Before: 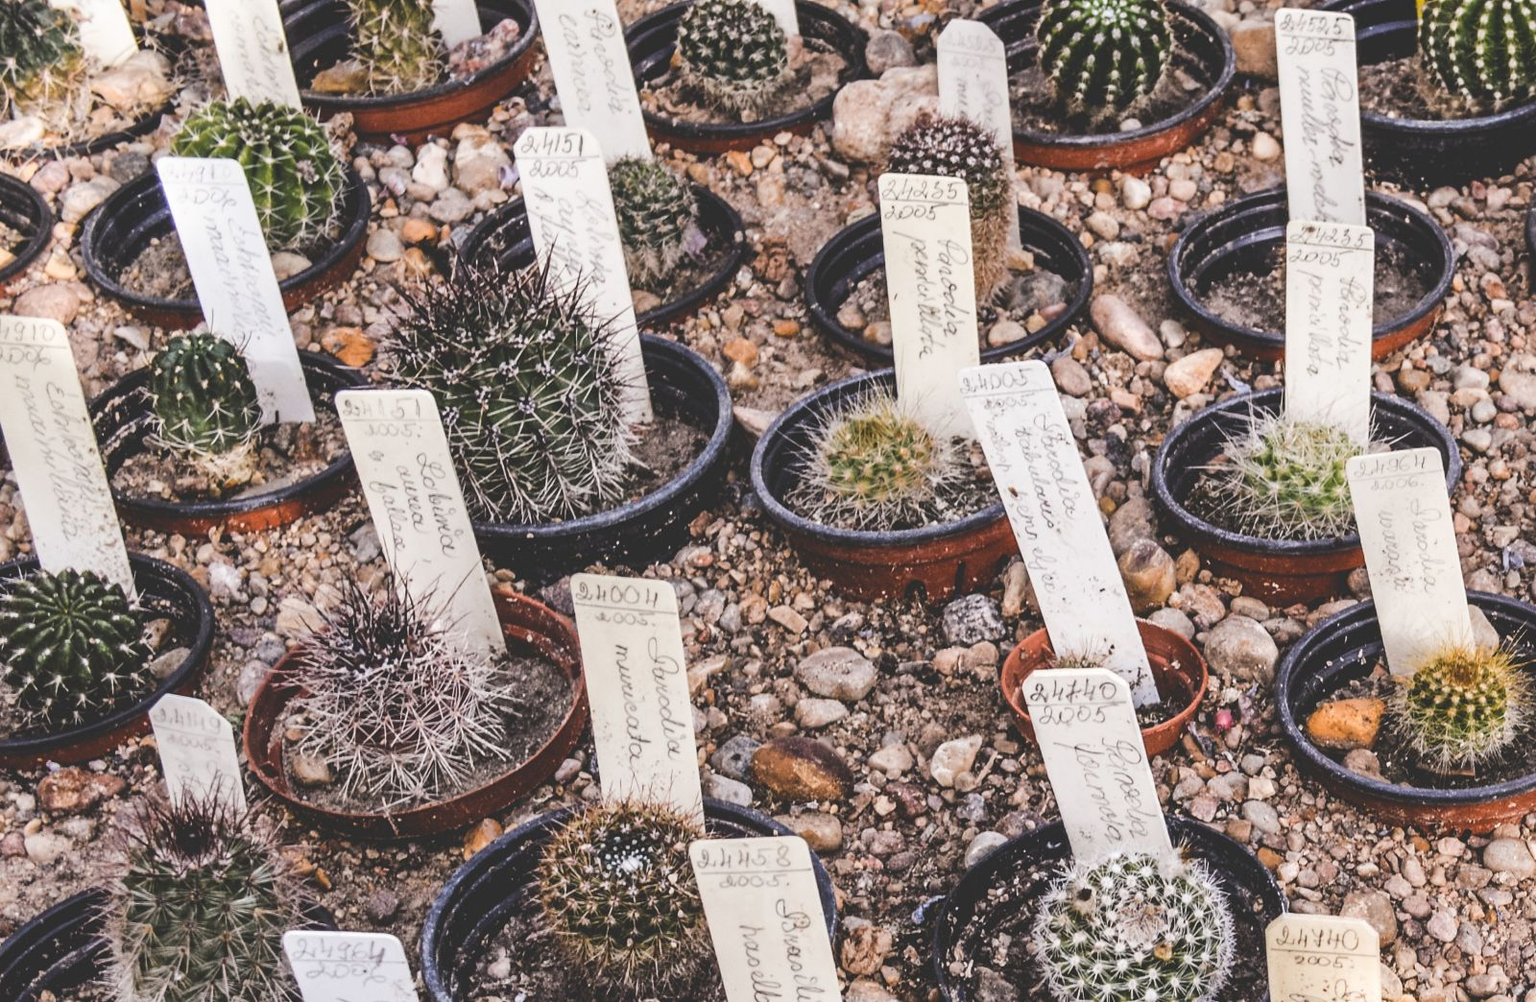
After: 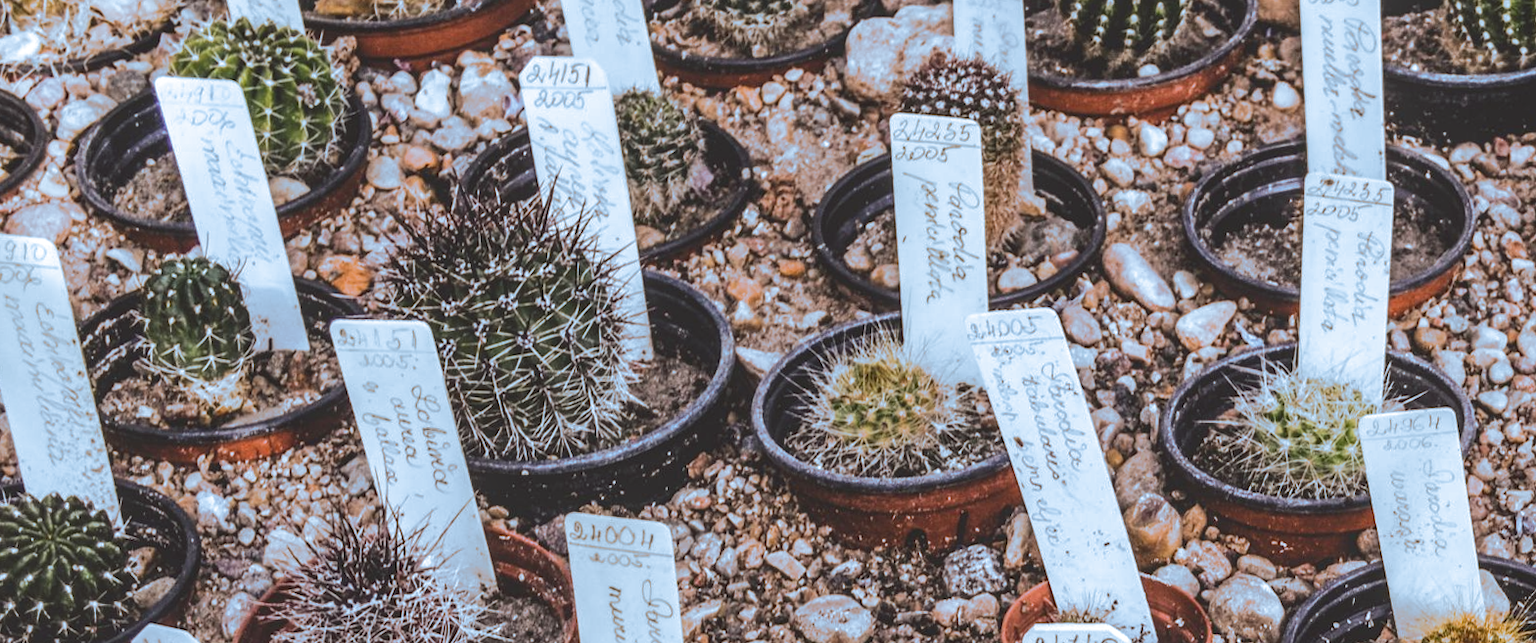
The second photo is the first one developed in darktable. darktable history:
local contrast: on, module defaults
rotate and perspective: rotation 1.57°, crop left 0.018, crop right 0.982, crop top 0.039, crop bottom 0.961
crop and rotate: top 4.848%, bottom 29.503%
split-toning: shadows › hue 351.18°, shadows › saturation 0.86, highlights › hue 218.82°, highlights › saturation 0.73, balance -19.167
